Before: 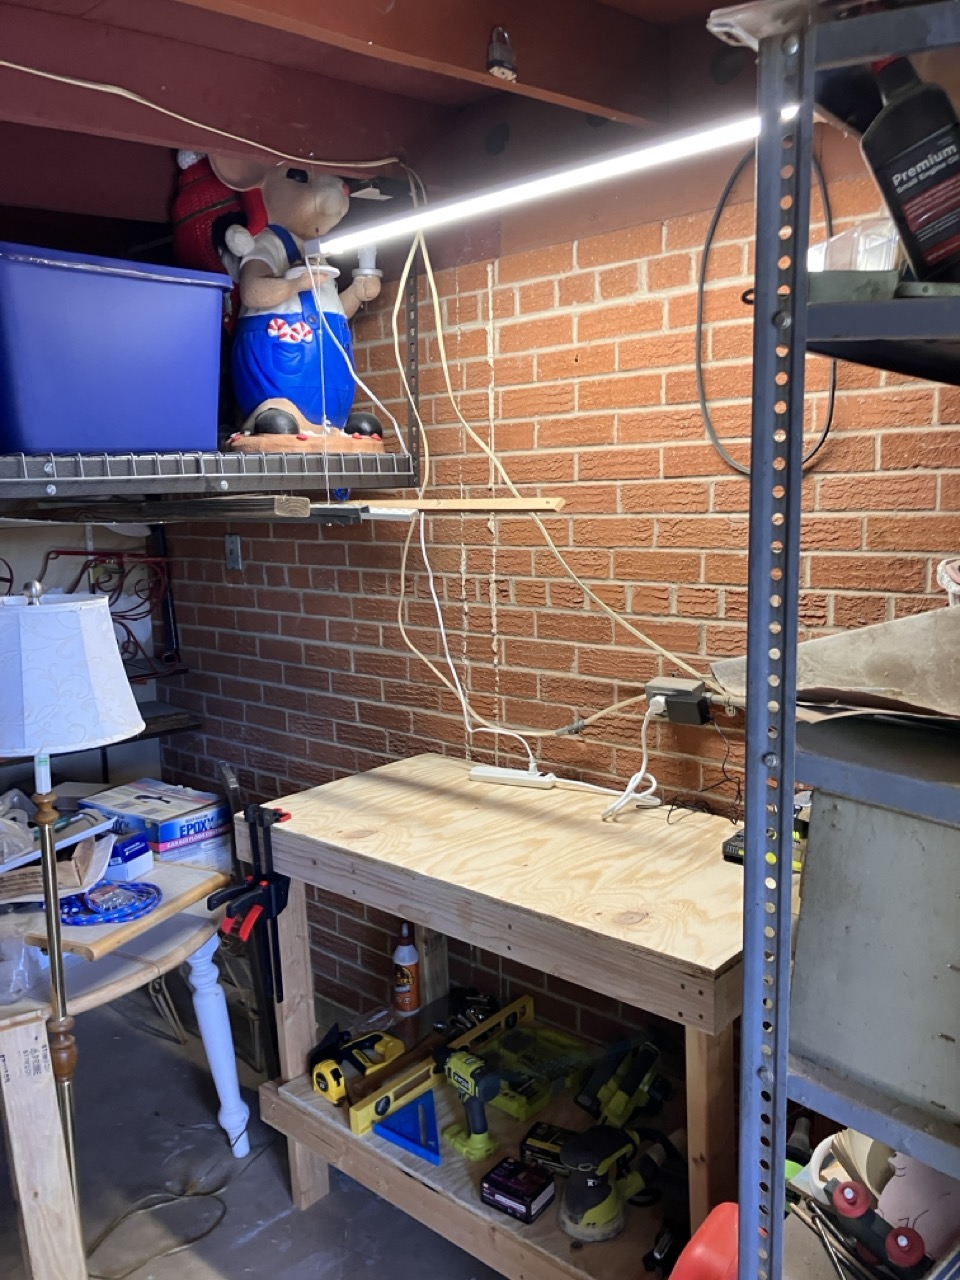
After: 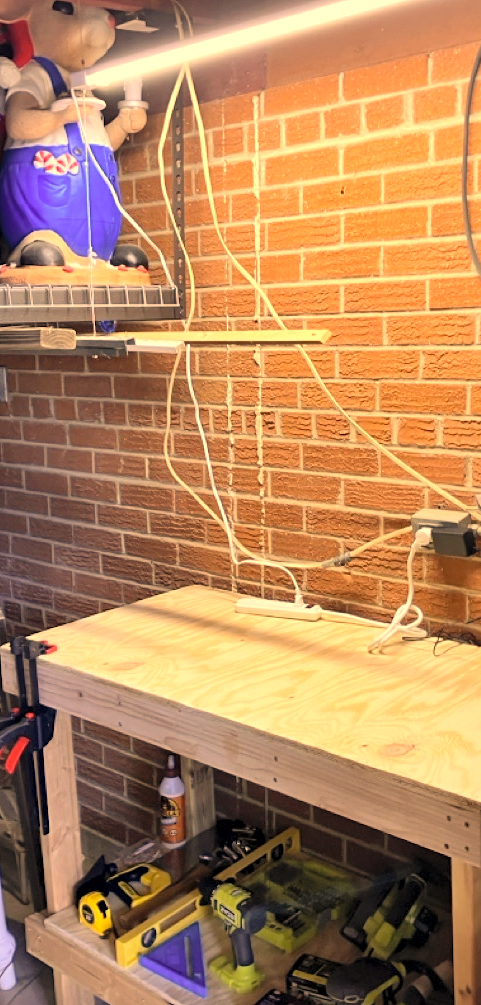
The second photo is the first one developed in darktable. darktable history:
local contrast: mode bilateral grid, contrast 24, coarseness 59, detail 152%, midtone range 0.2
contrast brightness saturation: brightness 0.289
crop and rotate: angle 0.022°, left 24.415%, top 13.127%, right 25.42%, bottom 8.313%
color correction: highlights a* 14.92, highlights b* 31.59
